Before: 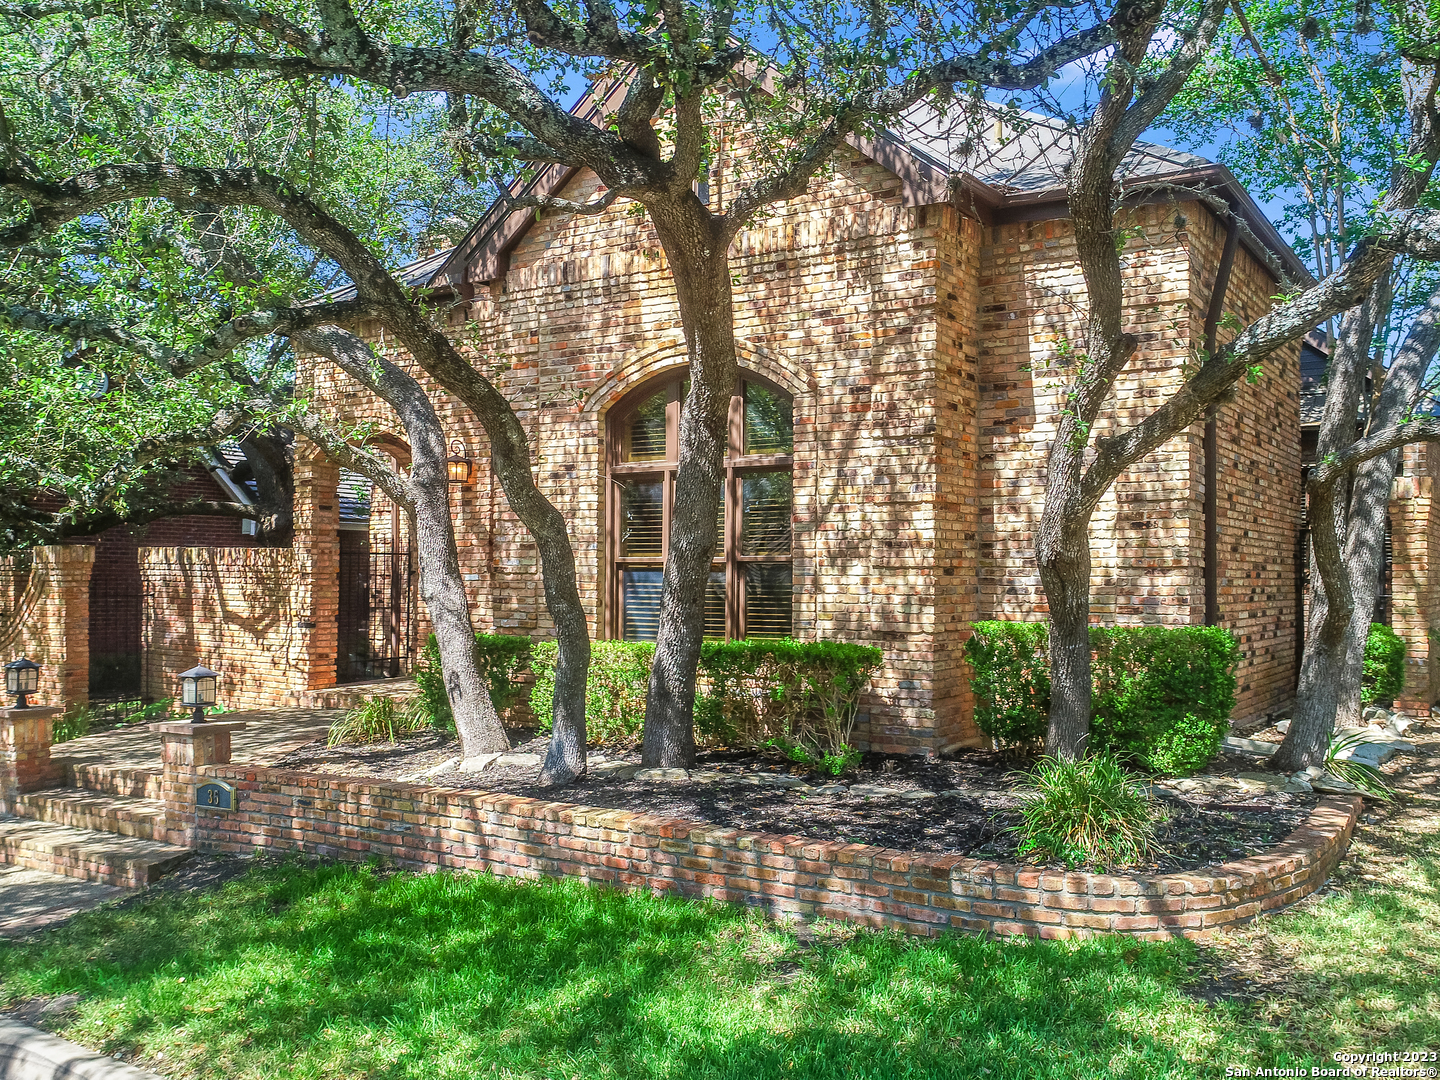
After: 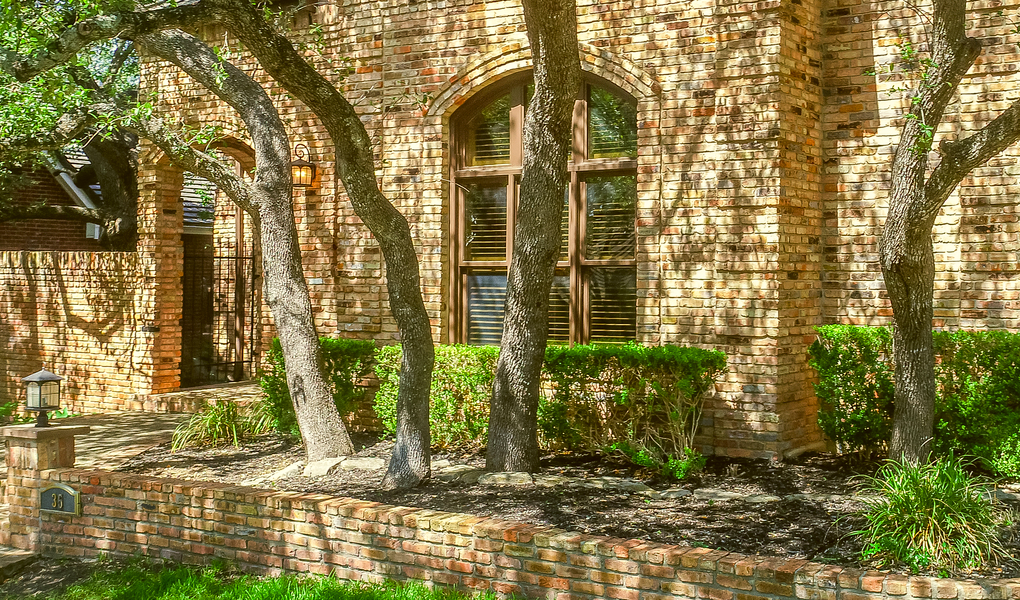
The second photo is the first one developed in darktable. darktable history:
color correction: highlights a* -1.67, highlights b* 10.2, shadows a* 0.514, shadows b* 19.58
crop: left 10.896%, top 27.442%, right 18.265%, bottom 16.984%
